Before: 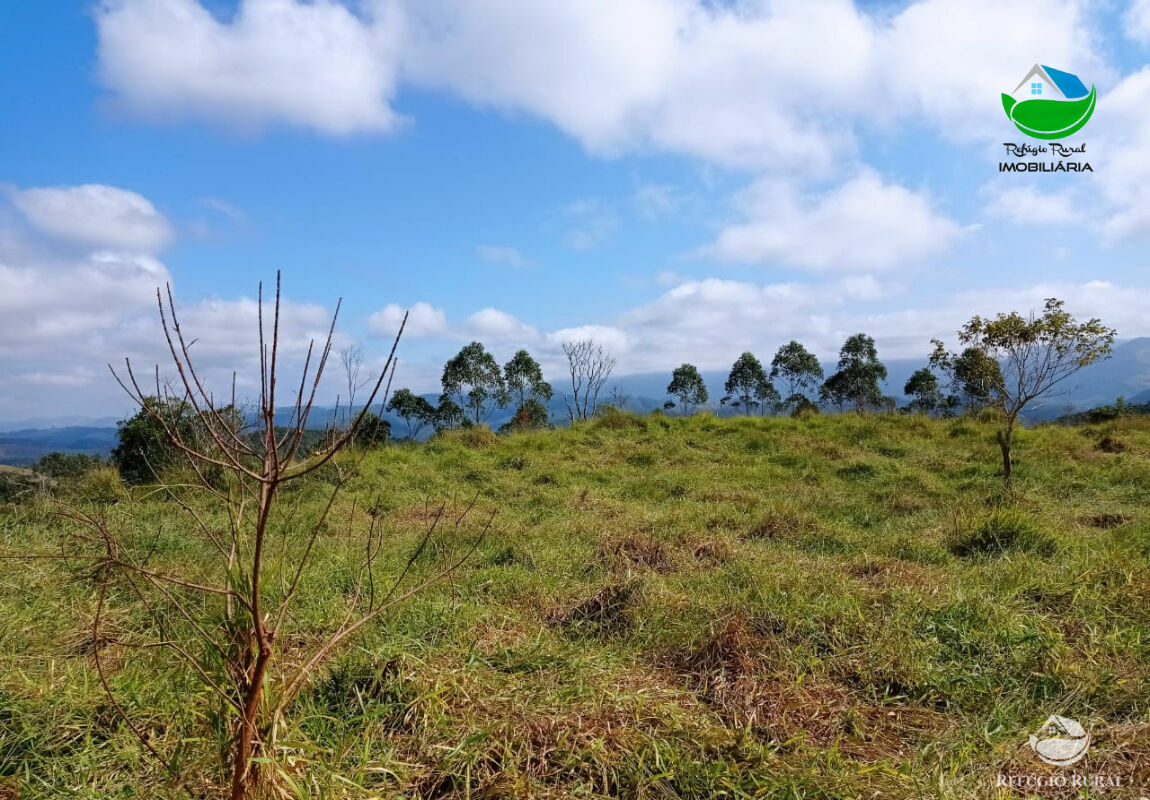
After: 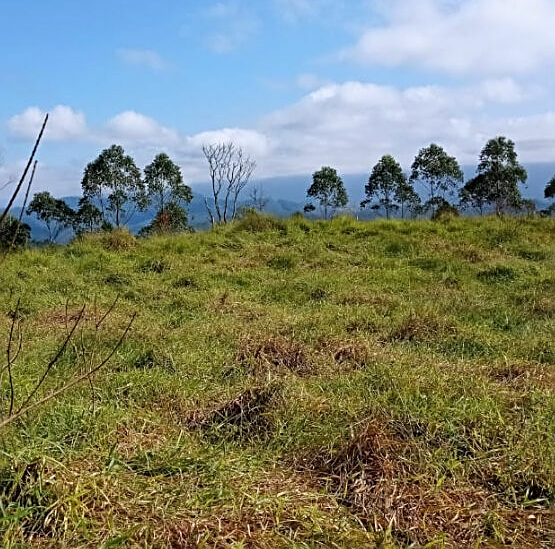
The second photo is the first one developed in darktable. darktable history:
sharpen: on, module defaults
crop: left 31.379%, top 24.658%, right 20.326%, bottom 6.628%
